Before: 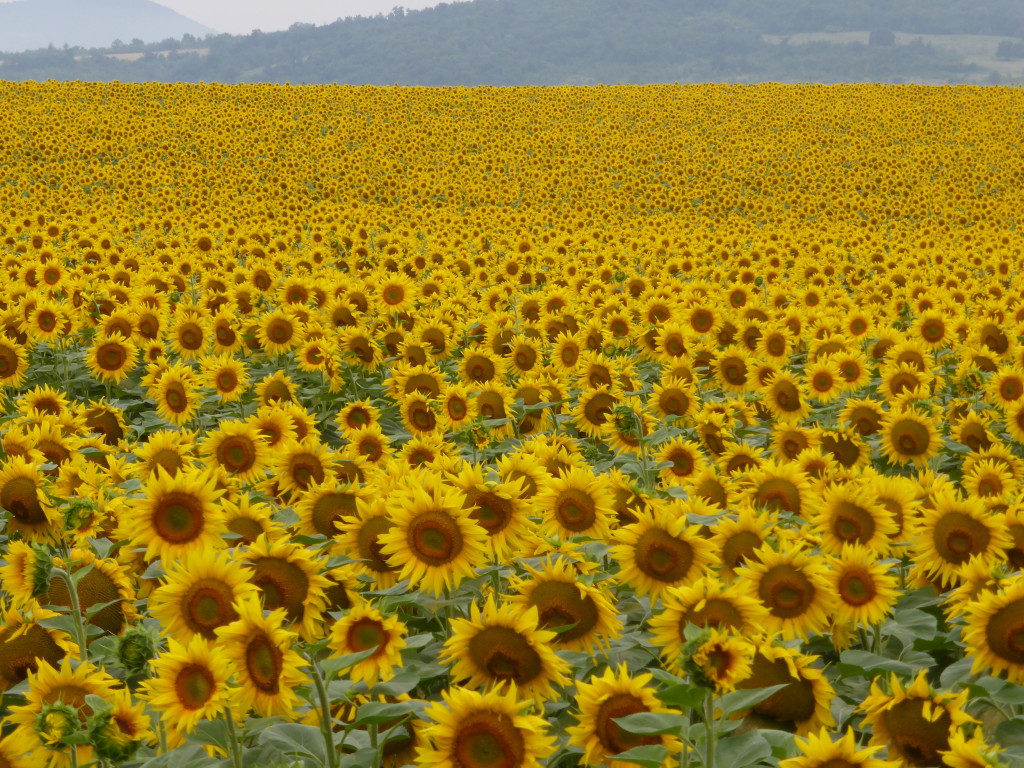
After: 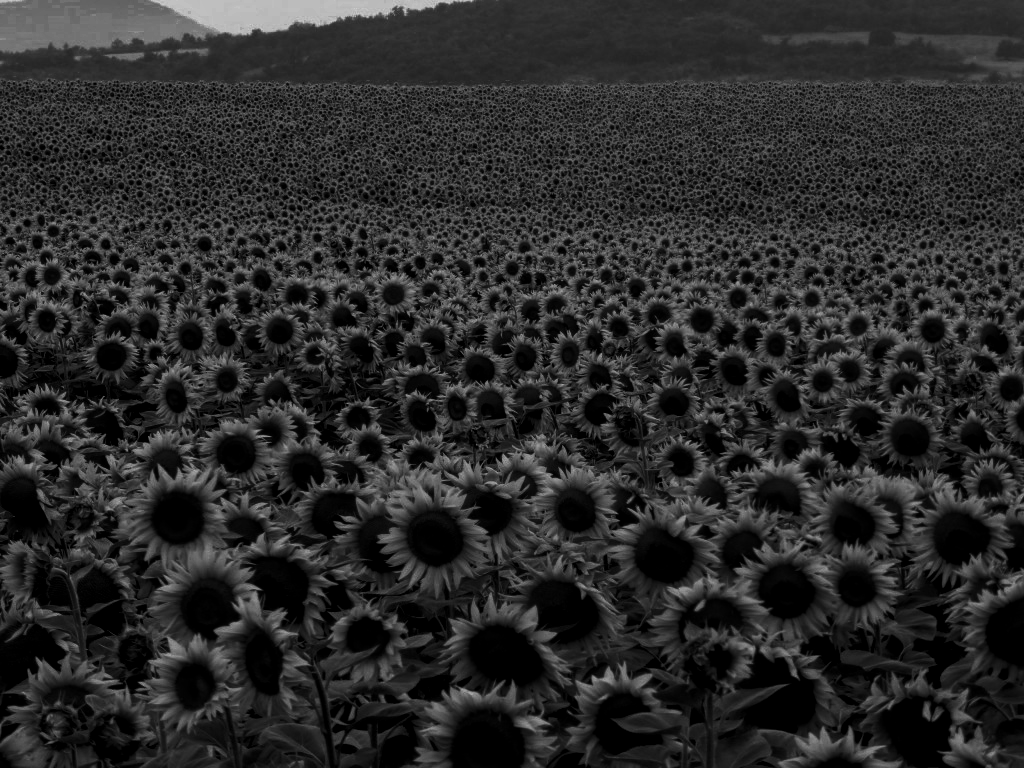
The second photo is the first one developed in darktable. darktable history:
color balance rgb: perceptual saturation grading › global saturation 0.899%
local contrast: detail 130%
contrast brightness saturation: brightness -0.983, saturation 0.98
exposure: exposure 0.124 EV, compensate highlight preservation false
color zones: curves: ch0 [(0.002, 0.589) (0.107, 0.484) (0.146, 0.249) (0.217, 0.352) (0.309, 0.525) (0.39, 0.404) (0.455, 0.169) (0.597, 0.055) (0.724, 0.212) (0.775, 0.691) (0.869, 0.571) (1, 0.587)]; ch1 [(0, 0) (0.143, 0) (0.286, 0) (0.429, 0) (0.571, 0) (0.714, 0) (0.857, 0)]
